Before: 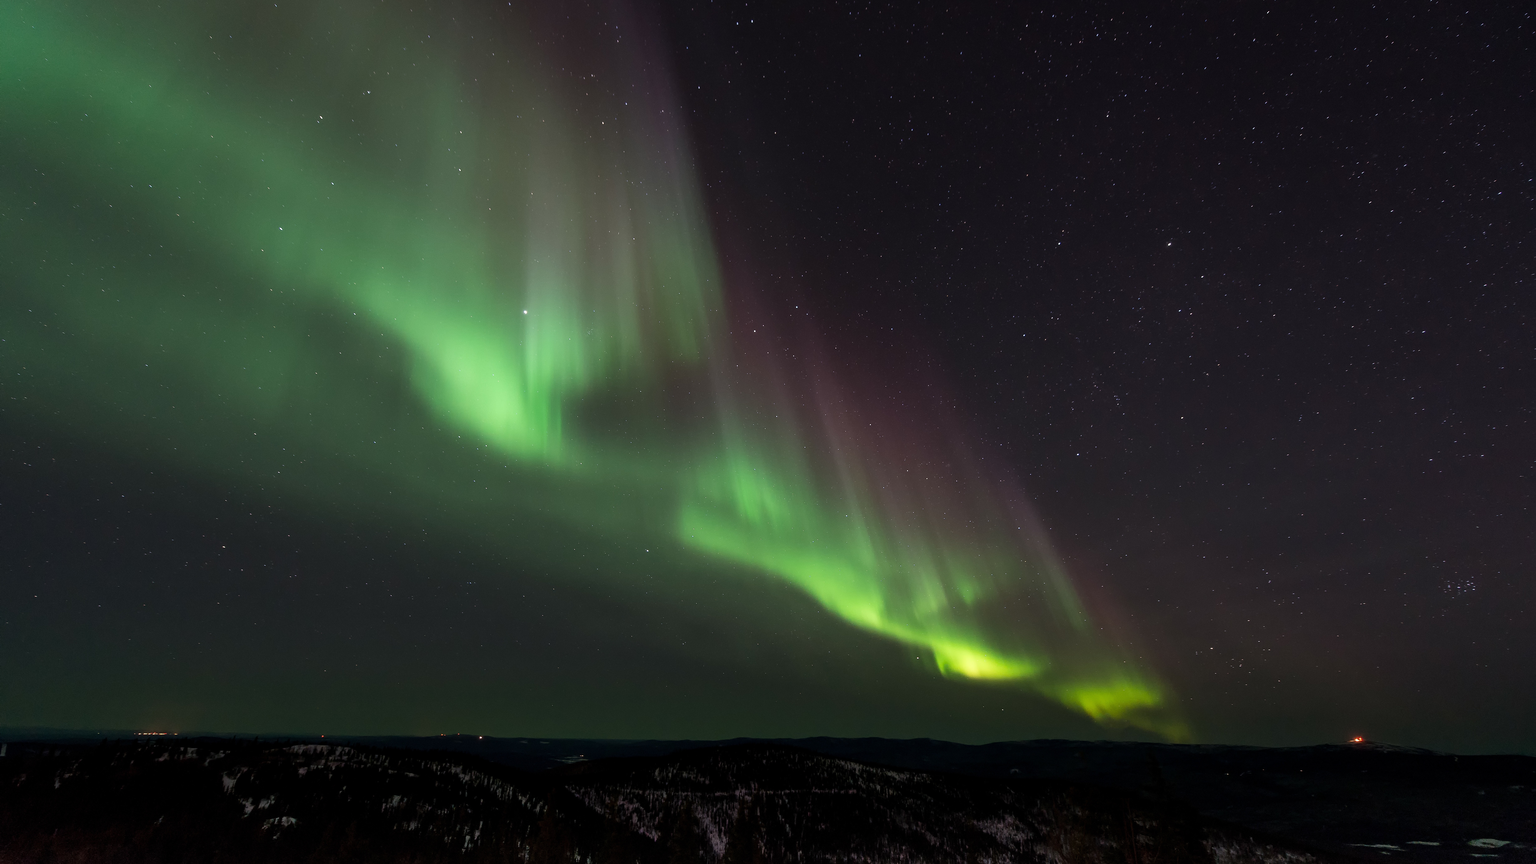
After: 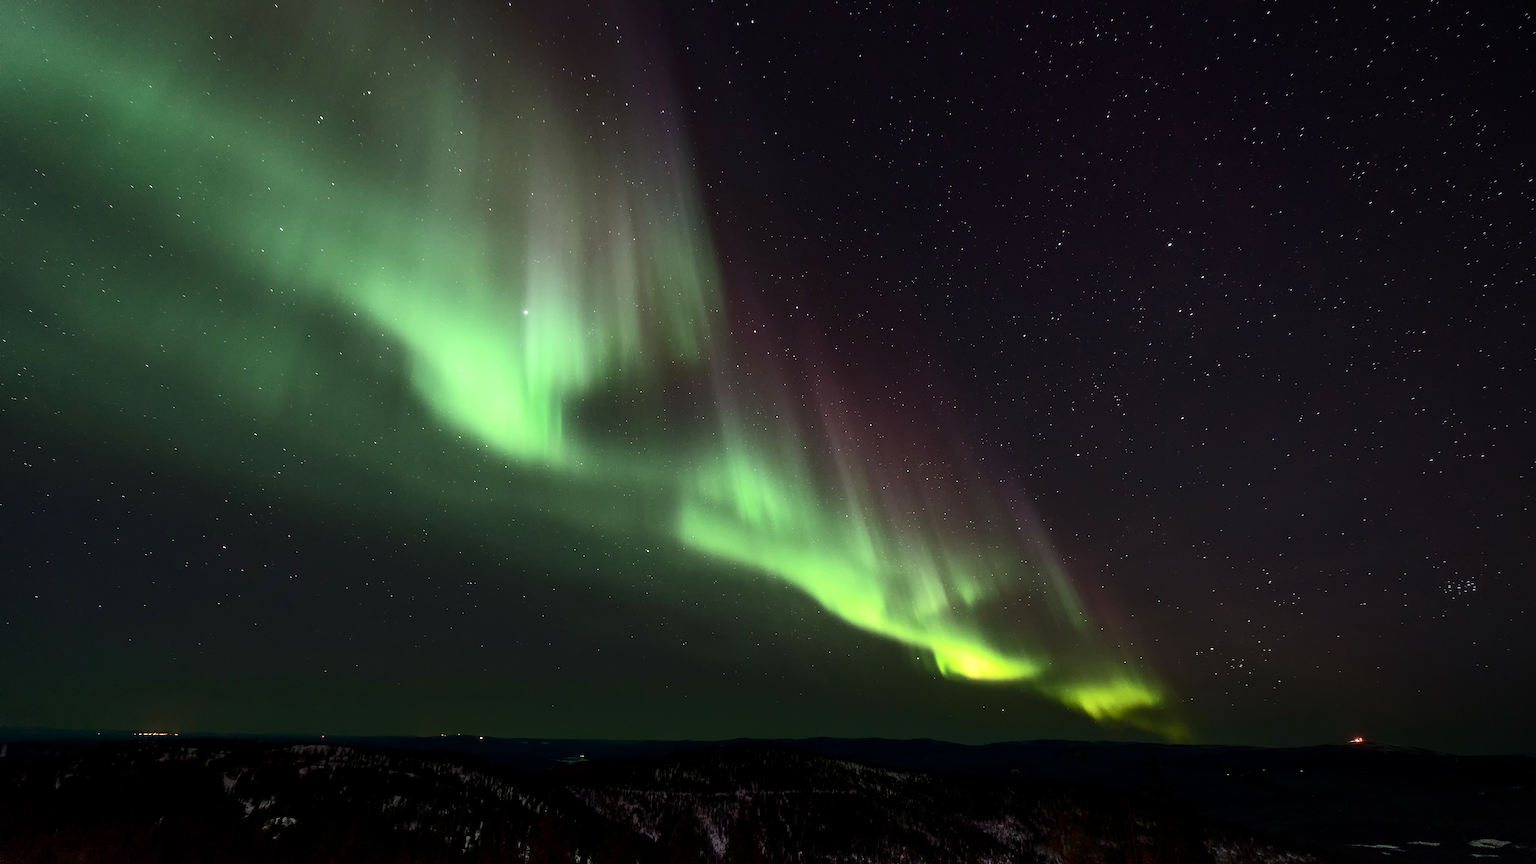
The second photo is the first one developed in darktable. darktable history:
contrast brightness saturation: contrast 0.277
exposure: exposure 0.439 EV, compensate highlight preservation false
vignetting: center (-0.147, 0.018), unbound false
